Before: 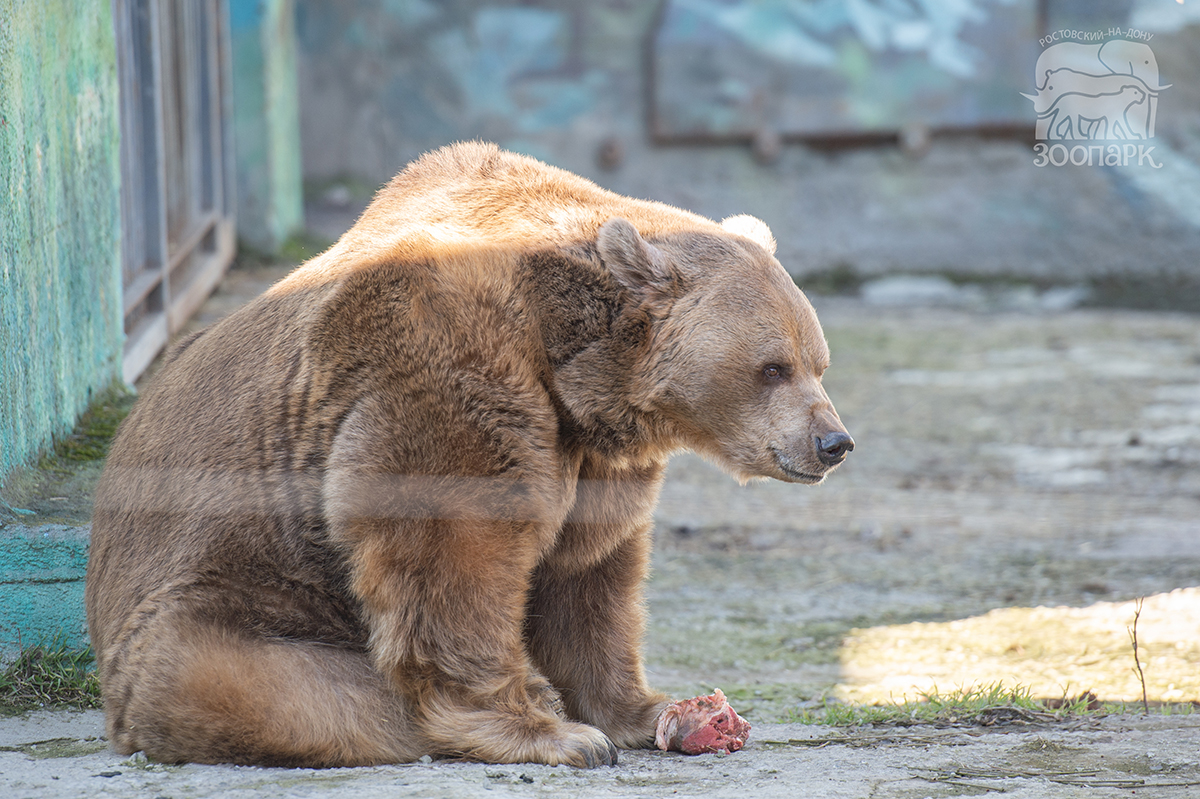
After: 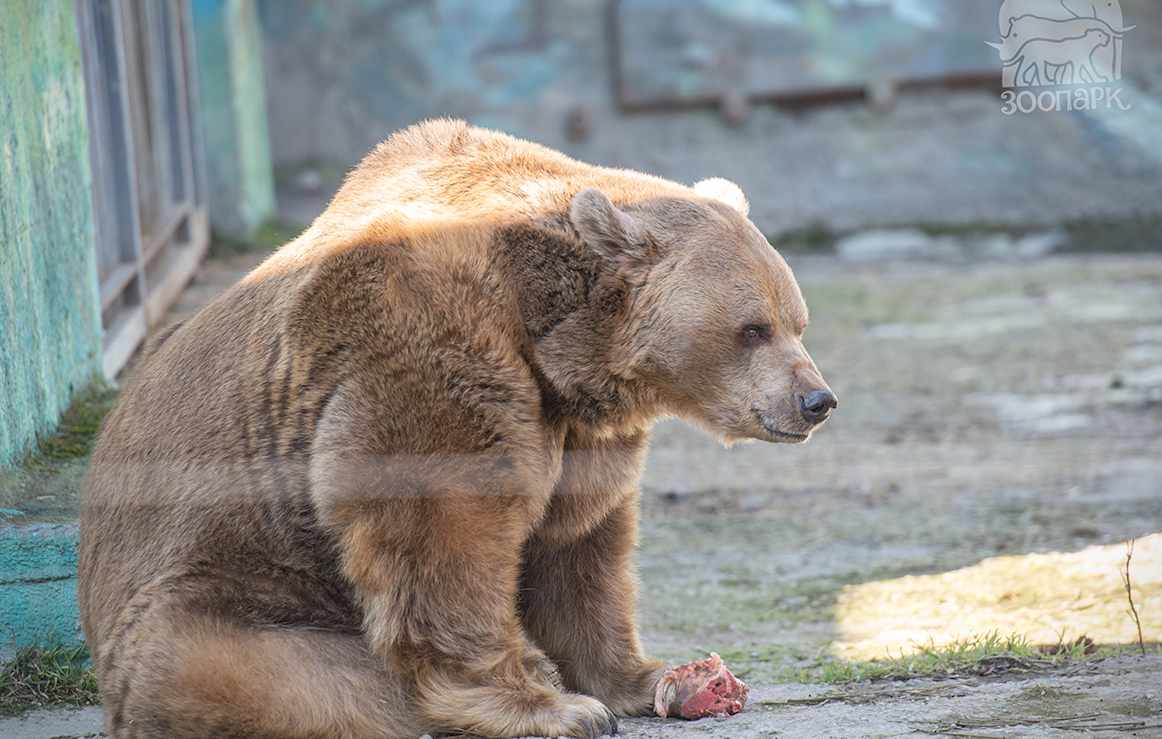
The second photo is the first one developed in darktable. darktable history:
vignetting: fall-off start 97.23%, saturation -0.024, center (-0.033, -0.042), width/height ratio 1.179, unbound false
rotate and perspective: rotation -3°, crop left 0.031, crop right 0.968, crop top 0.07, crop bottom 0.93
